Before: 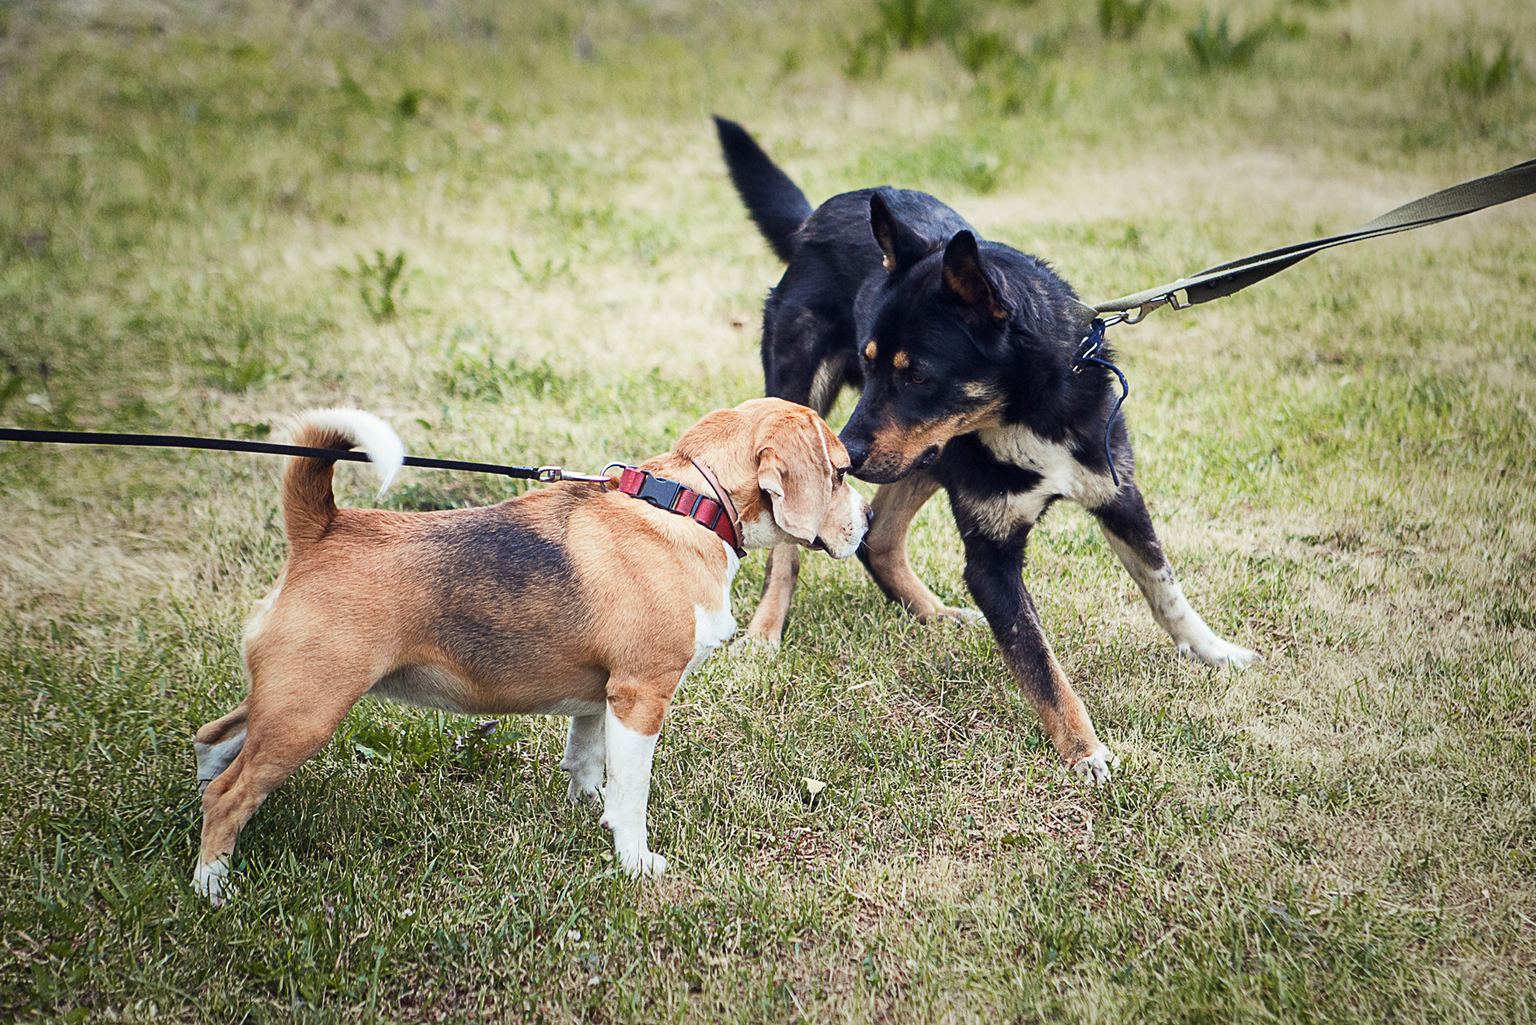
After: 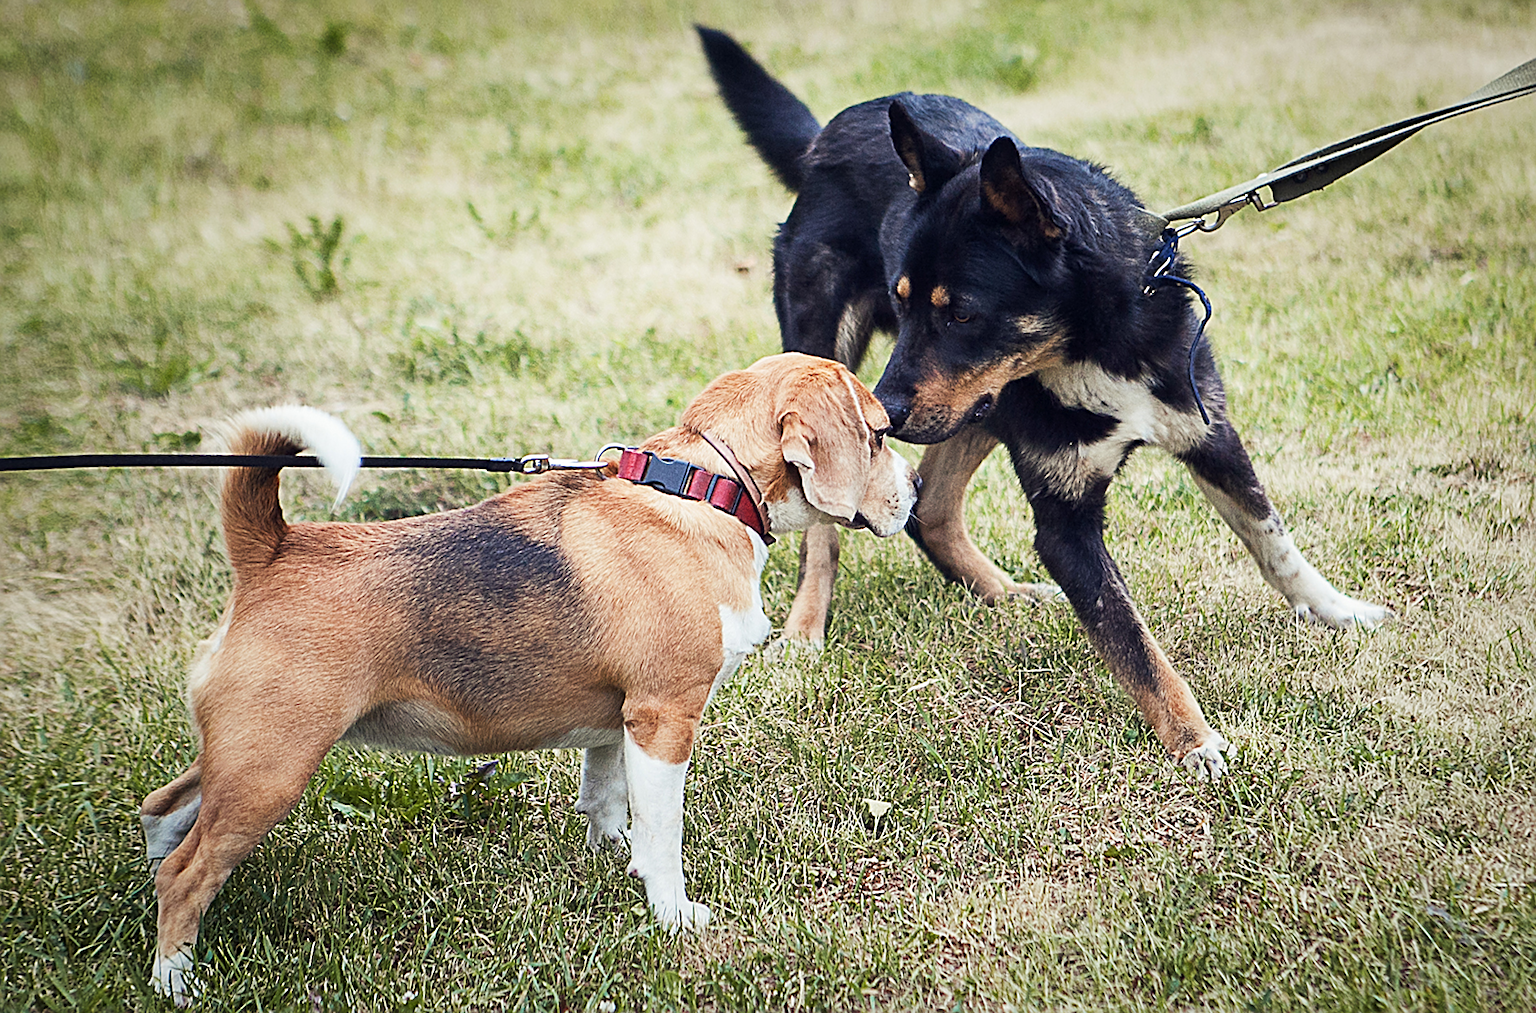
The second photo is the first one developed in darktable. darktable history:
sharpen: on, module defaults
rotate and perspective: rotation -4.57°, crop left 0.054, crop right 0.944, crop top 0.087, crop bottom 0.914
crop: left 3.305%, top 6.436%, right 6.389%, bottom 3.258%
